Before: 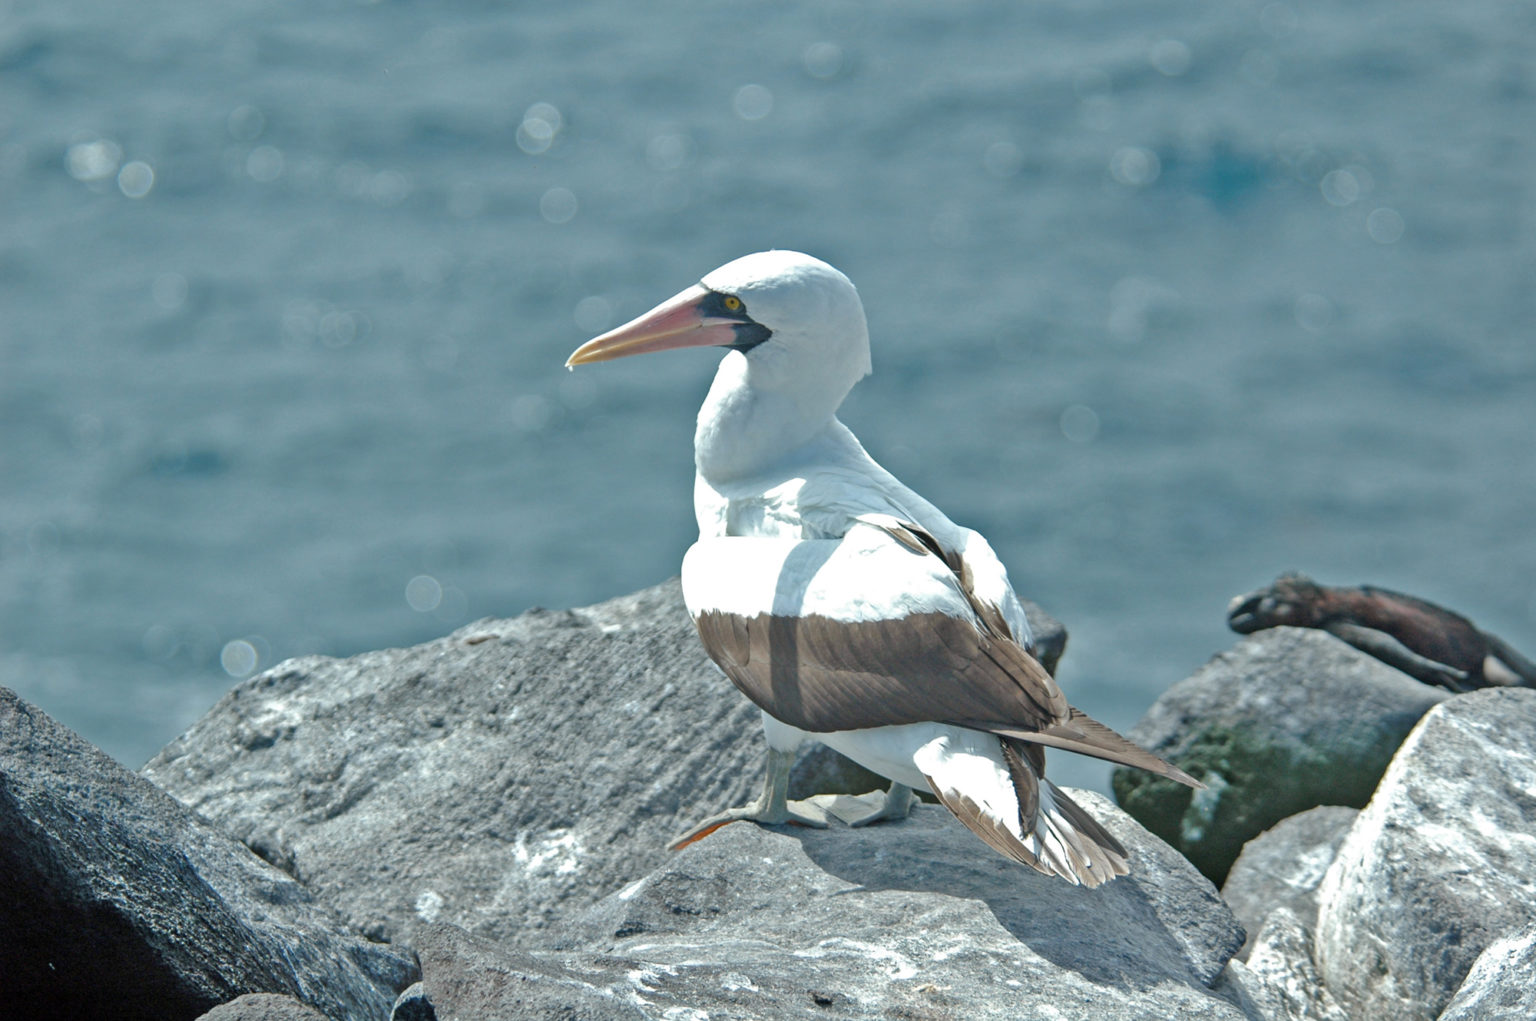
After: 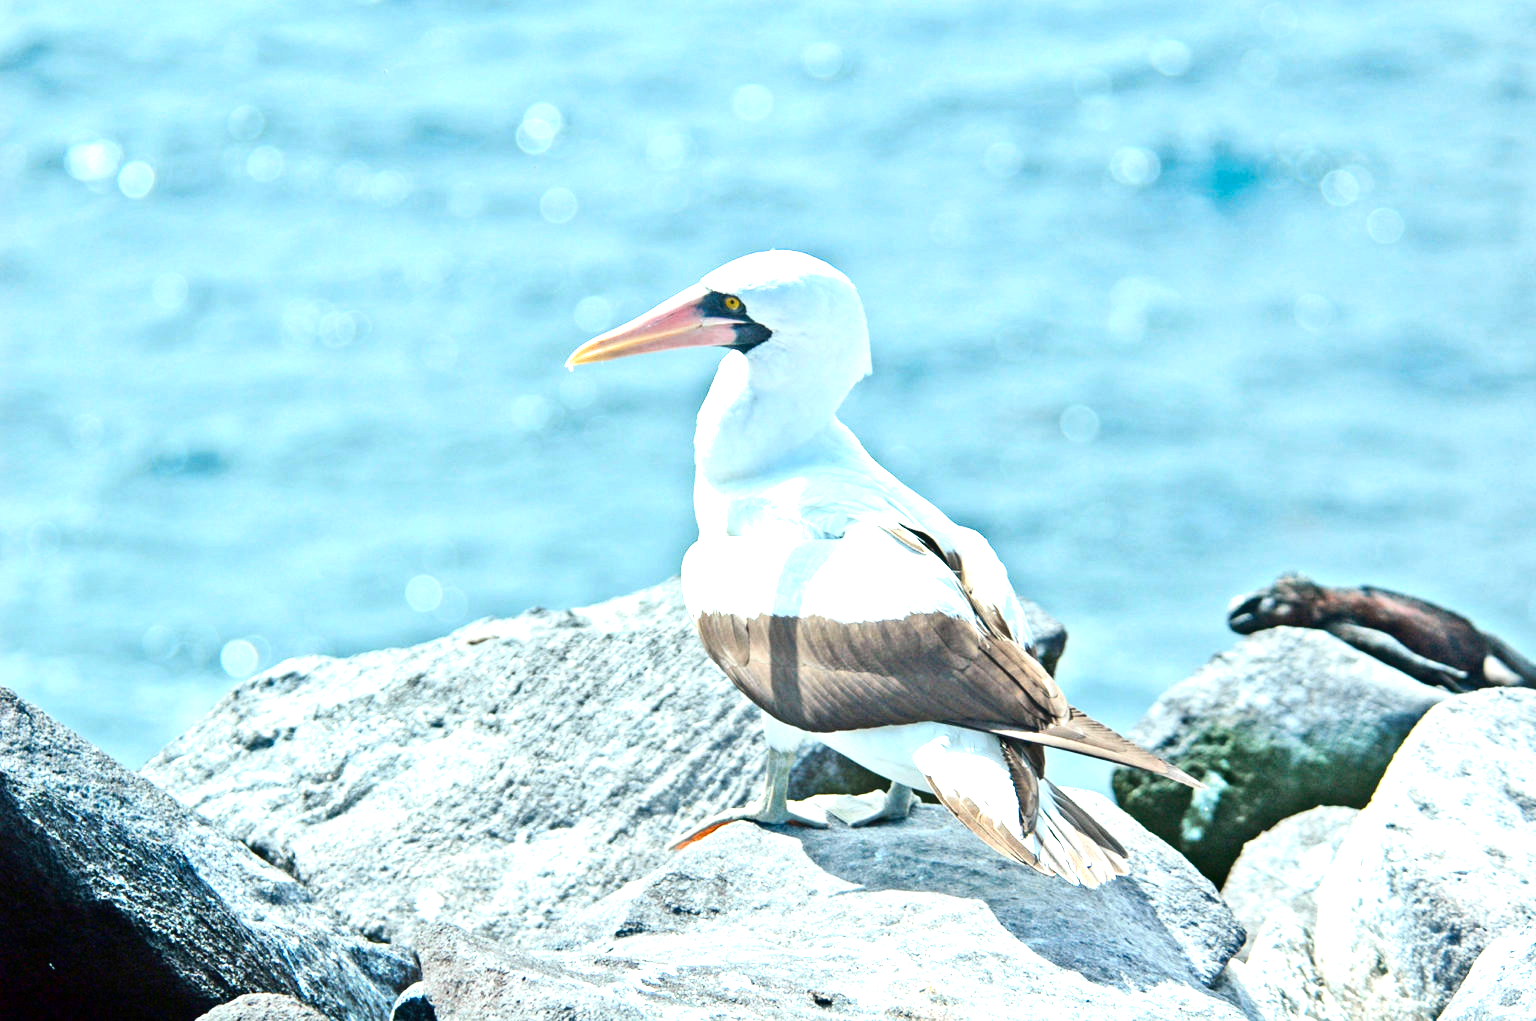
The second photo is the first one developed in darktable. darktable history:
contrast brightness saturation: contrast 0.22, brightness -0.19, saturation 0.24
exposure: black level correction 0, exposure 1.5 EV, compensate highlight preservation false
